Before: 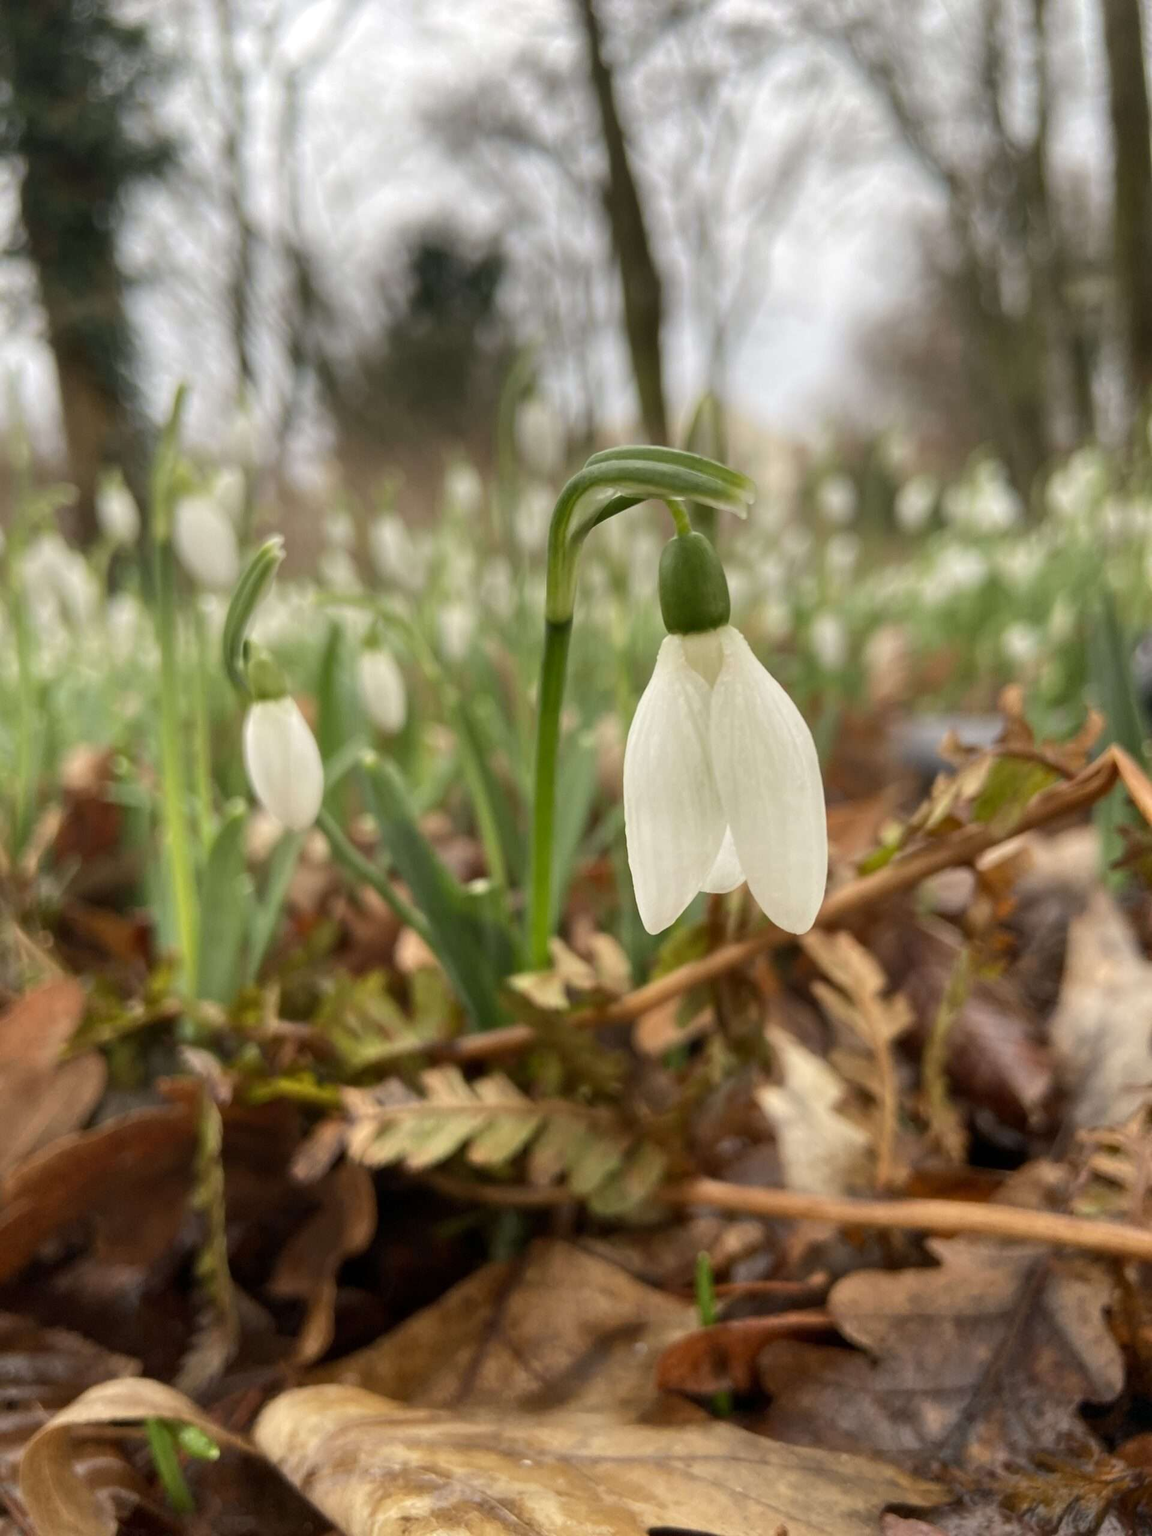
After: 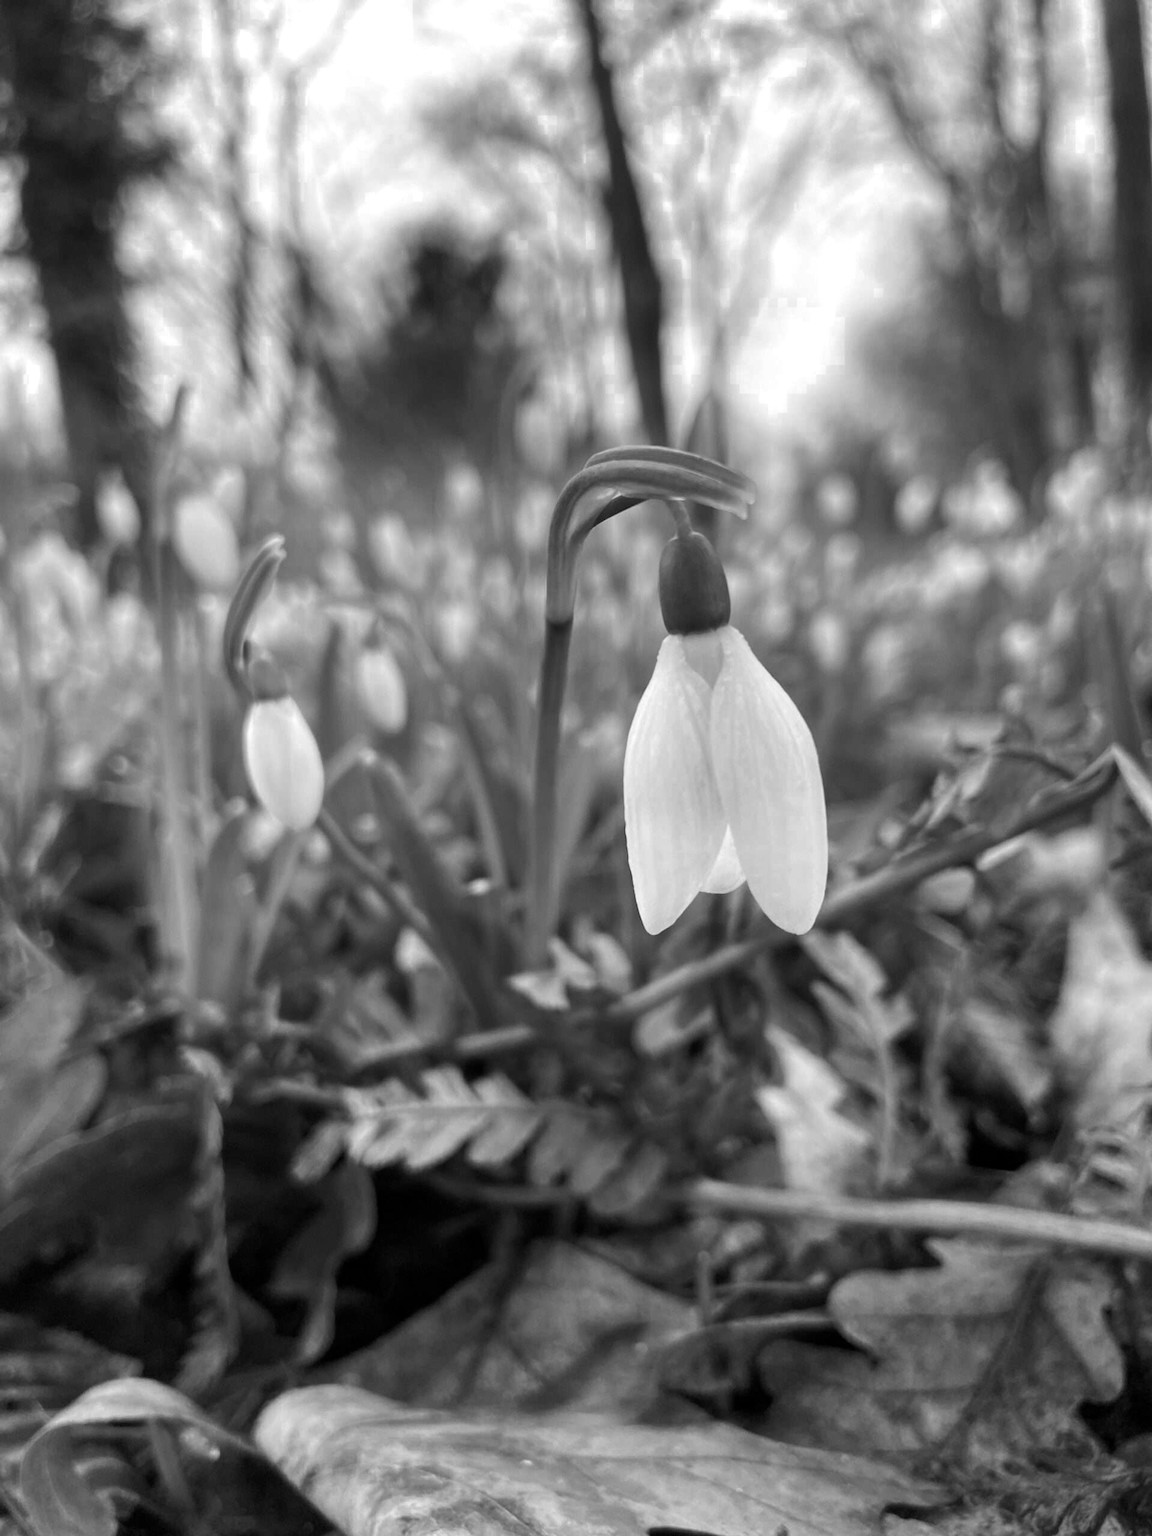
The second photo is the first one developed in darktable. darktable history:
color zones: curves: ch0 [(0, 0.613) (0.01, 0.613) (0.245, 0.448) (0.498, 0.529) (0.642, 0.665) (0.879, 0.777) (0.99, 0.613)]; ch1 [(0, 0) (0.143, 0) (0.286, 0) (0.429, 0) (0.571, 0) (0.714, 0) (0.857, 0)]
color balance rgb: perceptual saturation grading › global saturation 20%, perceptual saturation grading › highlights -25.292%, perceptual saturation grading › shadows 49.375%, global vibrance 30.472%, contrast 9.744%
